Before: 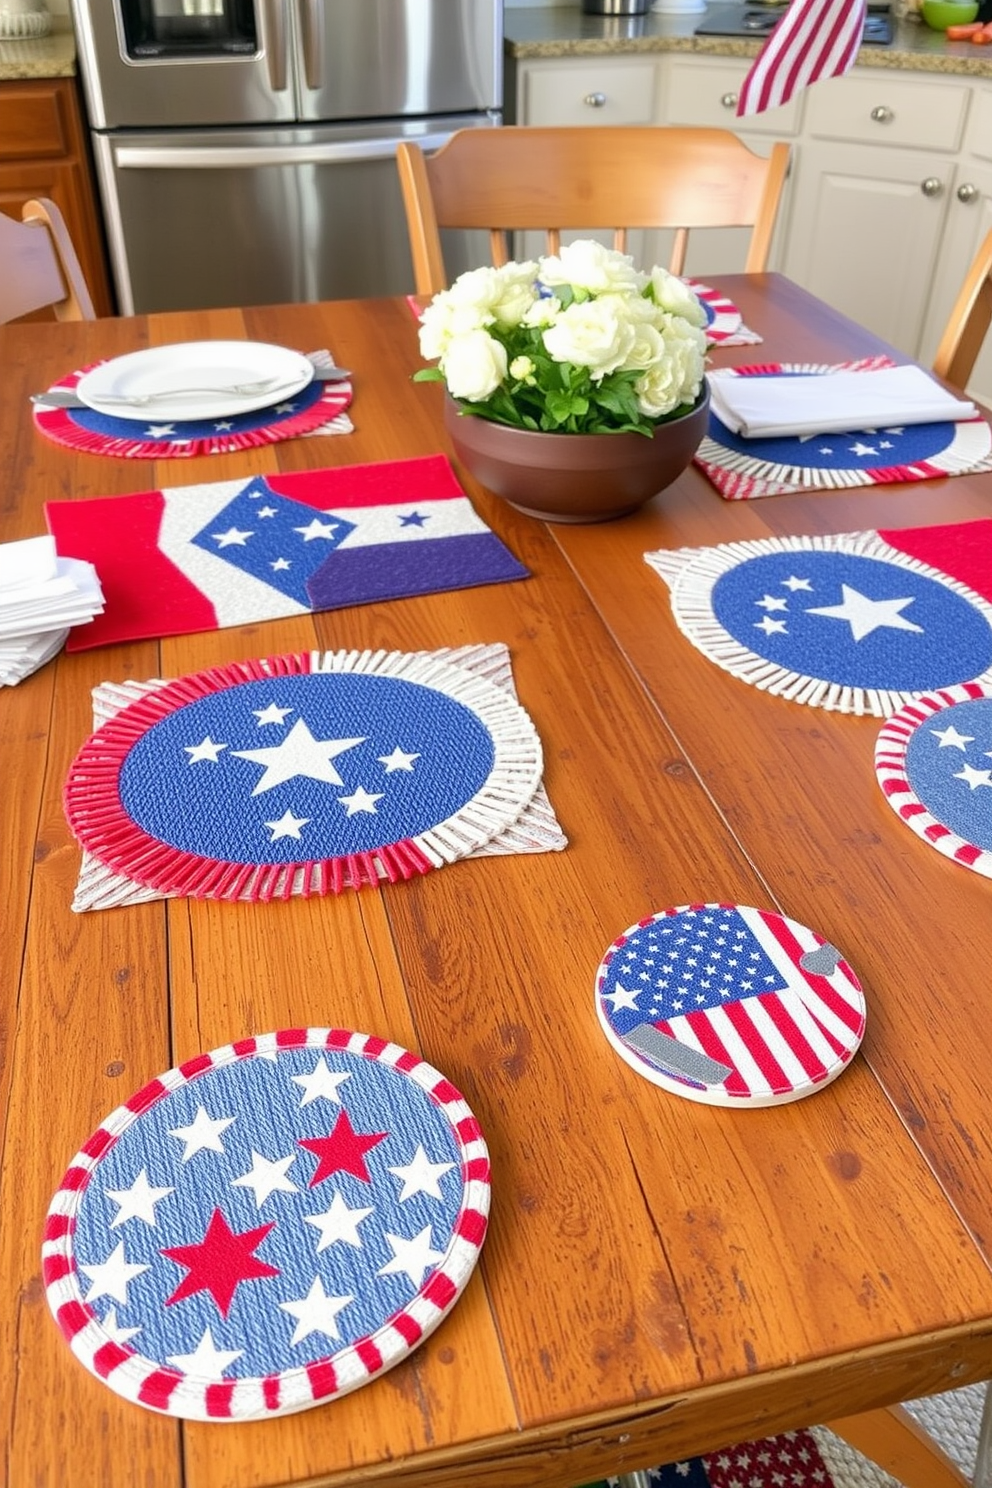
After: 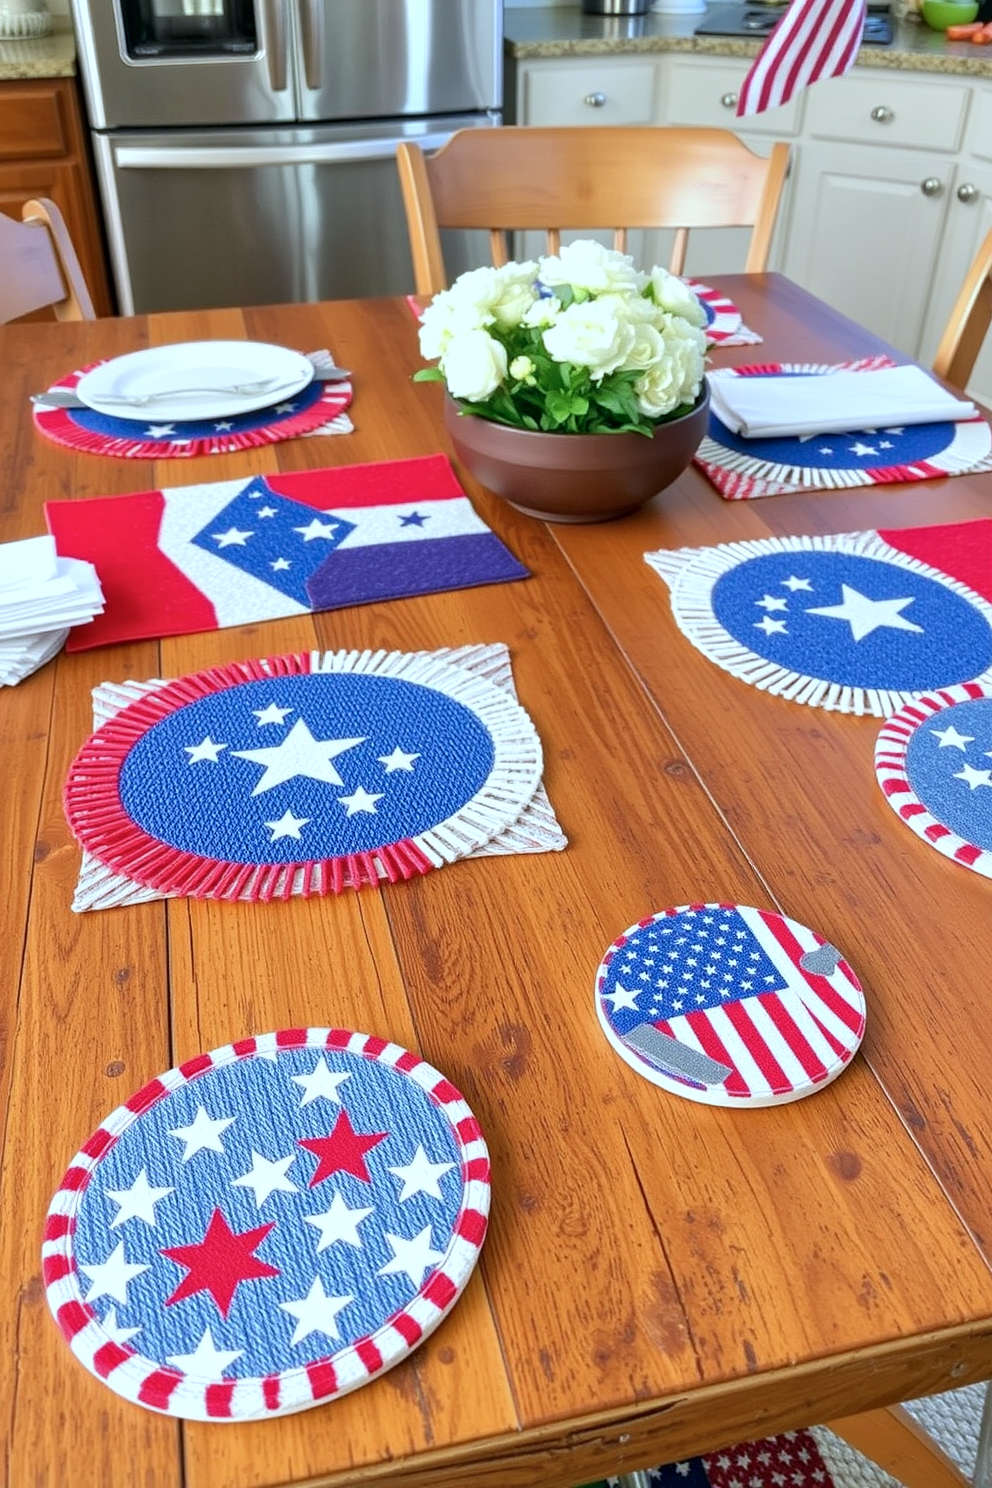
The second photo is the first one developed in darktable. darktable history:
local contrast: mode bilateral grid, contrast 27, coarseness 16, detail 115%, midtone range 0.2
color calibration: illuminant F (fluorescent), F source F9 (Cool White Deluxe 4150 K) – high CRI, x 0.374, y 0.373, temperature 4151.43 K
